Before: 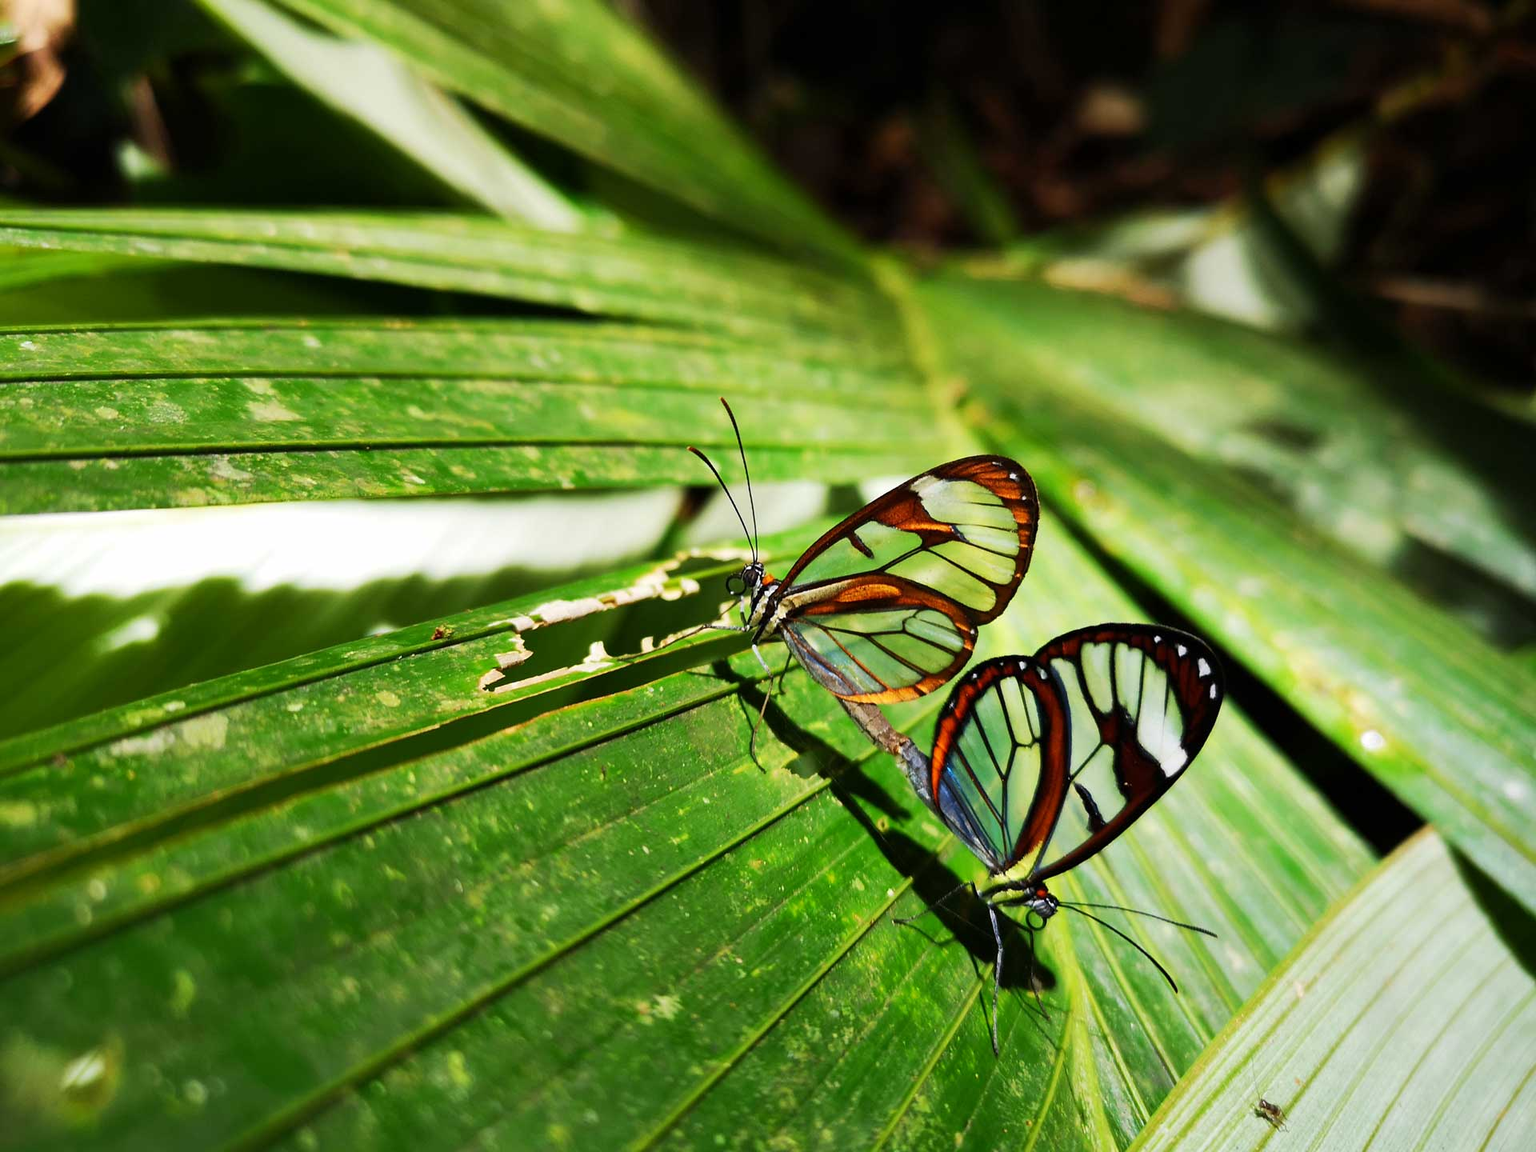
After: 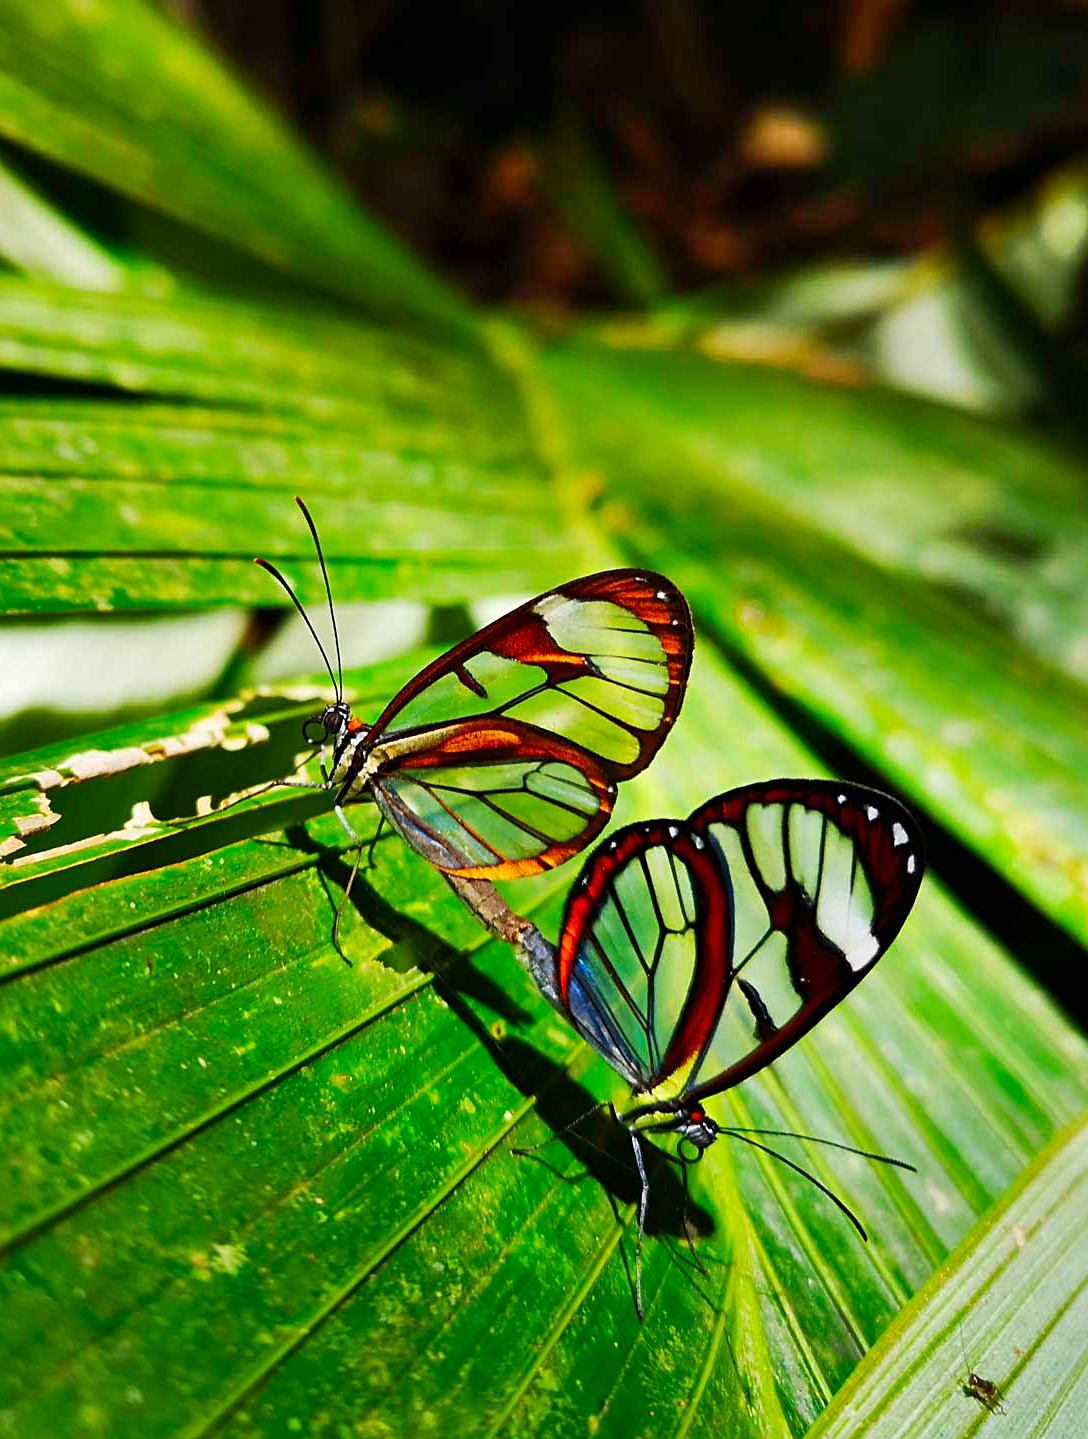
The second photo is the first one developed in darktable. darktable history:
shadows and highlights: soften with gaussian
sharpen: radius 2.519, amount 0.338
contrast brightness saturation: brightness -0.02, saturation 0.342
crop: left 31.534%, top 0.02%, right 11.796%
